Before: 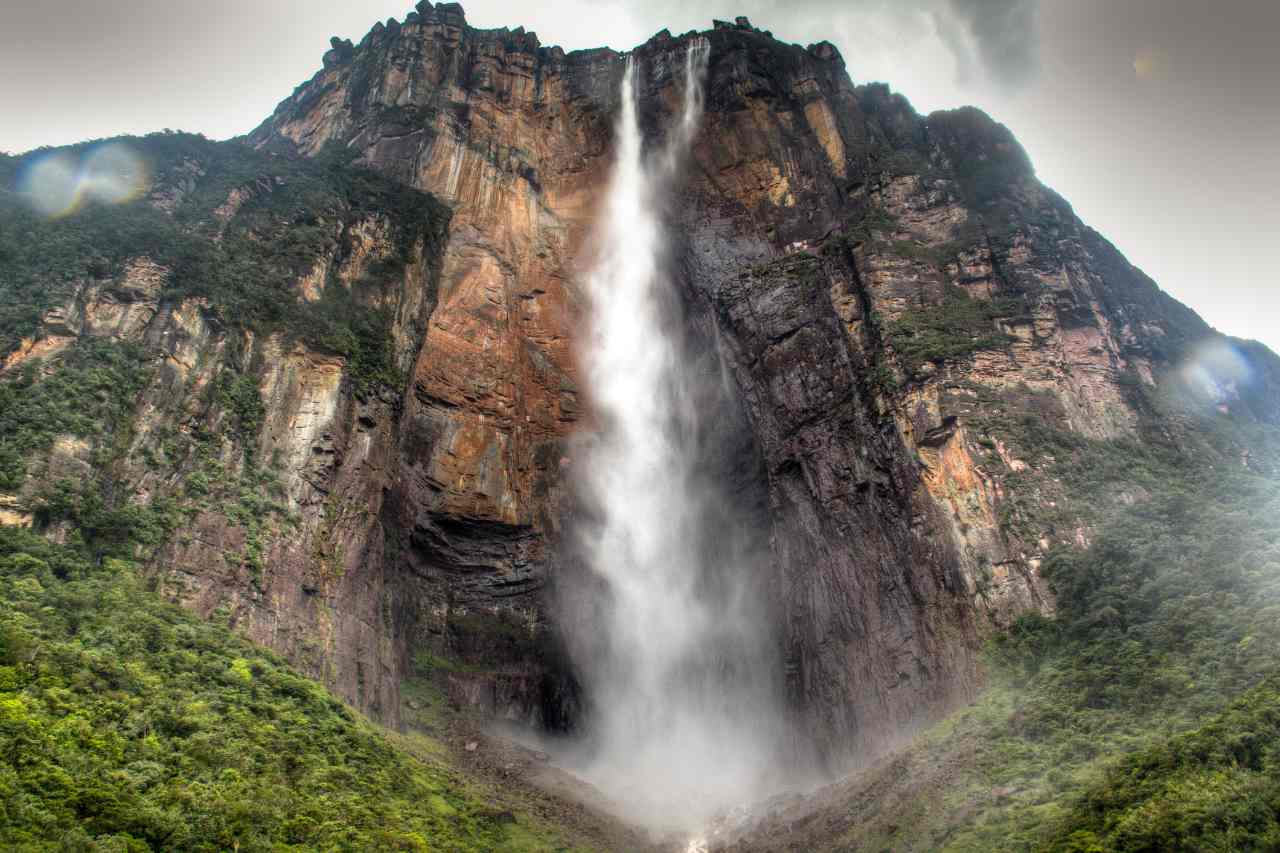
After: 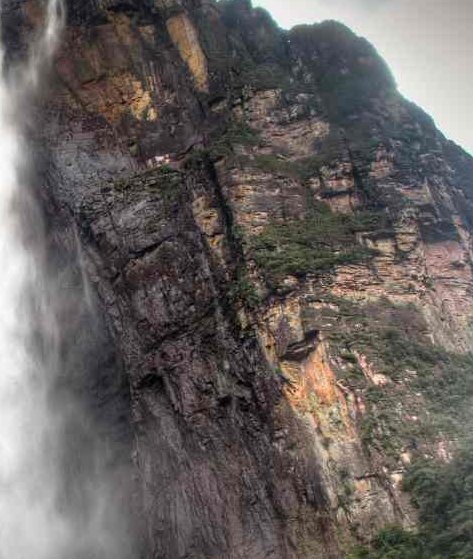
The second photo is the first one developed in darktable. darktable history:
crop and rotate: left 49.885%, top 10.152%, right 13.108%, bottom 24.214%
